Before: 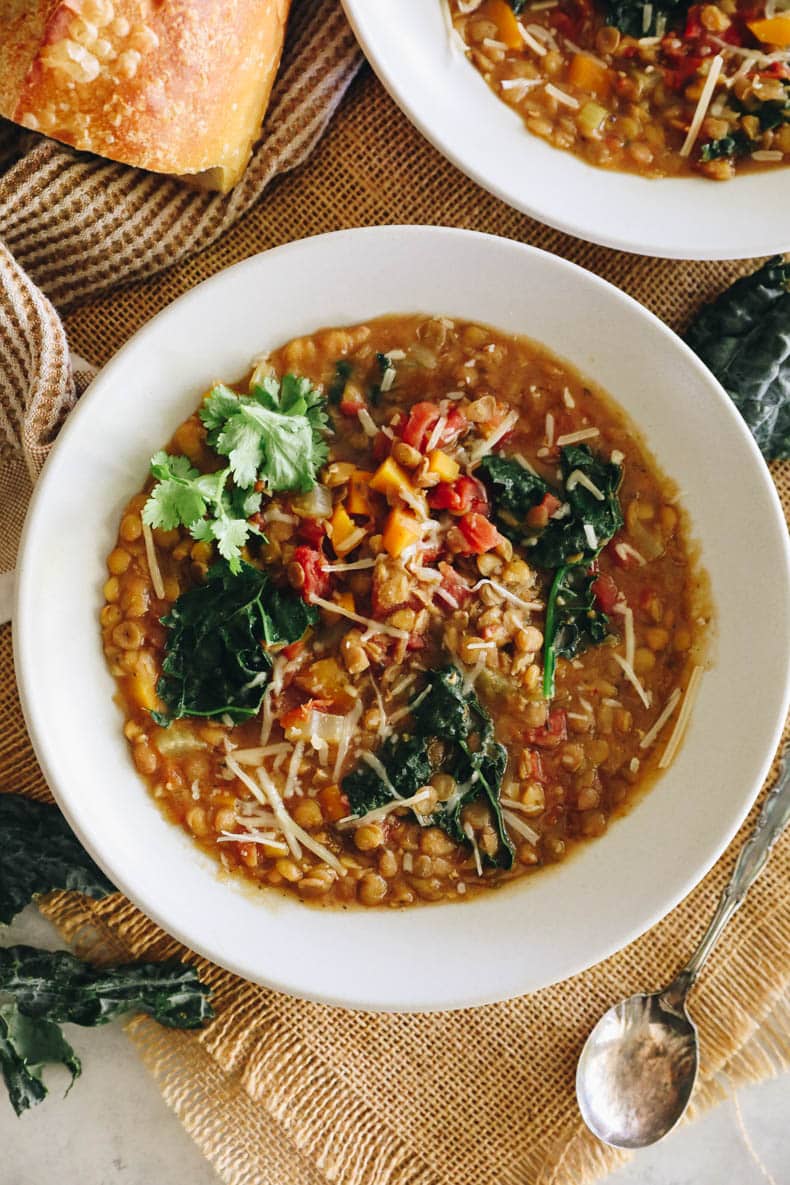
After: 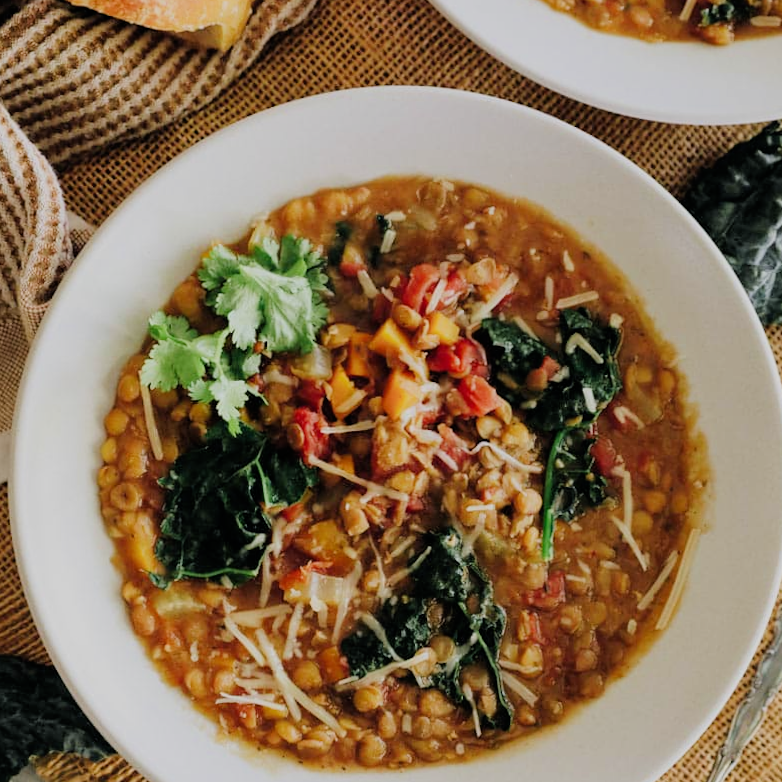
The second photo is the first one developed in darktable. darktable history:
filmic rgb: black relative exposure -6.68 EV, white relative exposure 4.56 EV, hardness 3.25
rotate and perspective: rotation 0.174°, lens shift (vertical) 0.013, lens shift (horizontal) 0.019, shear 0.001, automatic cropping original format, crop left 0.007, crop right 0.991, crop top 0.016, crop bottom 0.997
crop: top 11.166%, bottom 22.168%
